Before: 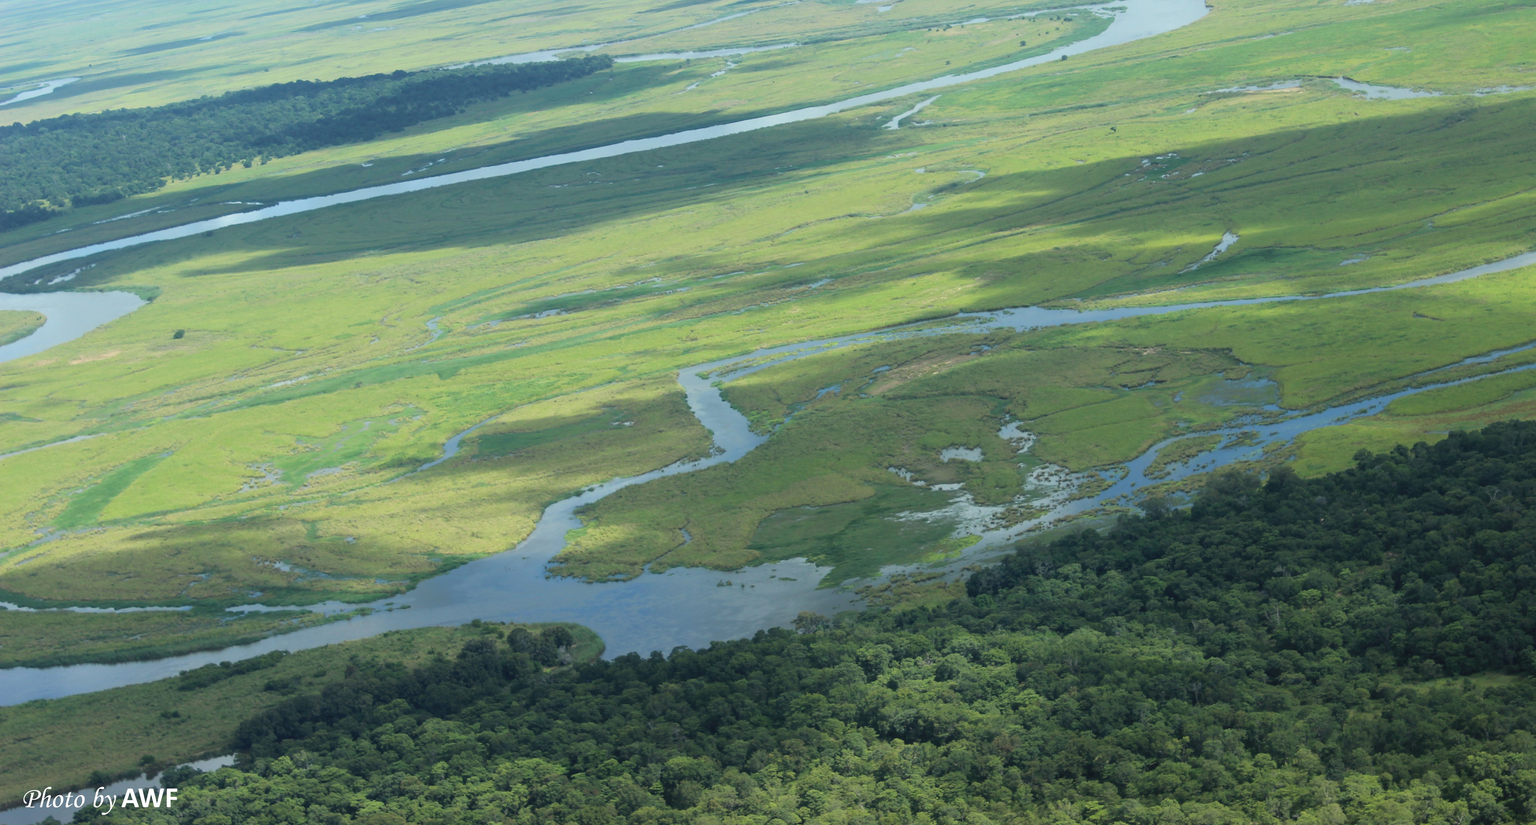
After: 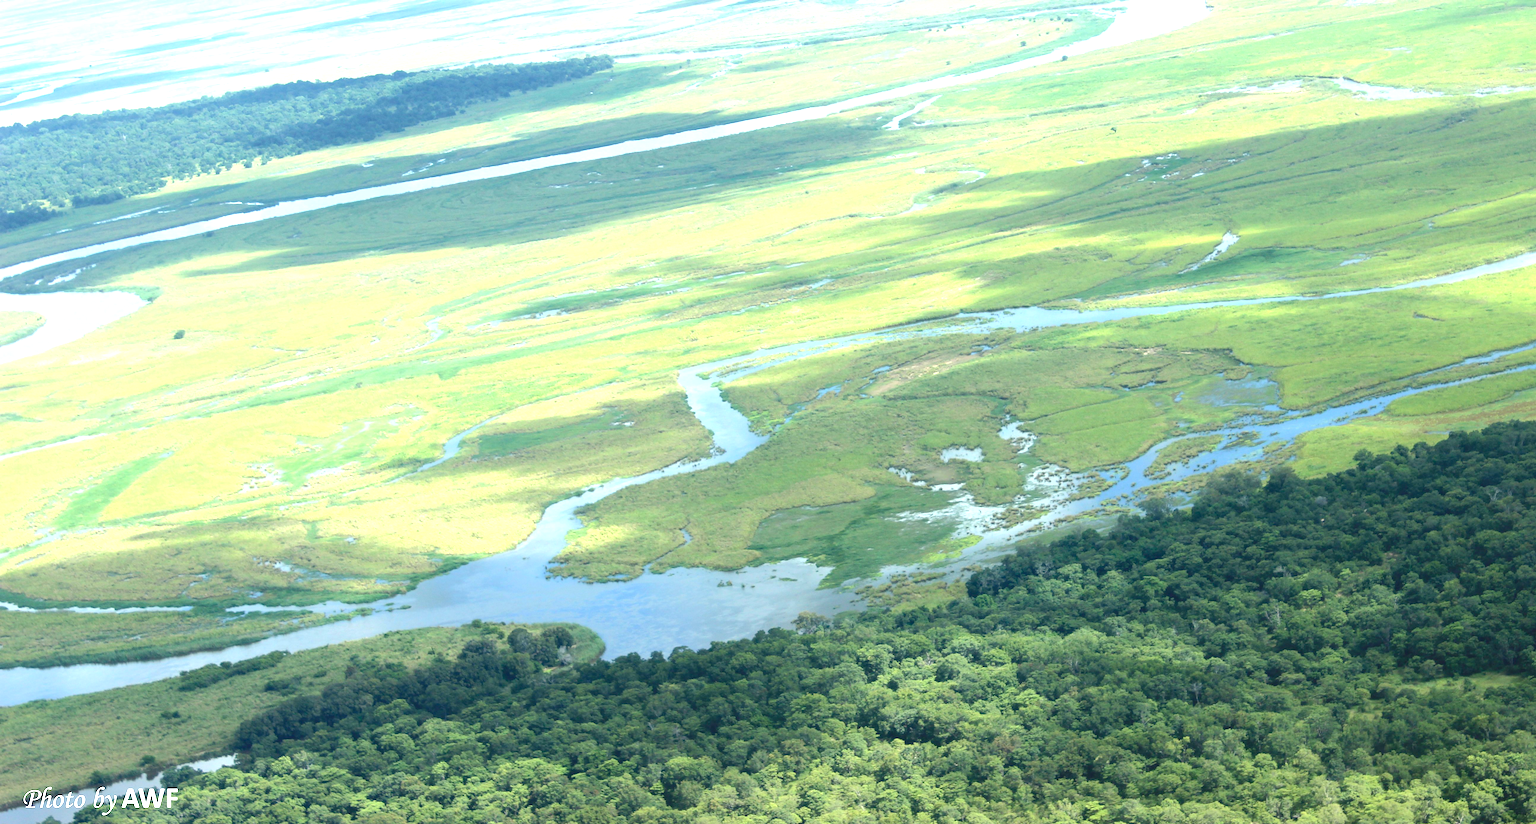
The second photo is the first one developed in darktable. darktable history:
tone curve: curves: ch0 [(0, 0) (0.003, 0.005) (0.011, 0.021) (0.025, 0.042) (0.044, 0.065) (0.069, 0.074) (0.1, 0.092) (0.136, 0.123) (0.177, 0.159) (0.224, 0.2) (0.277, 0.252) (0.335, 0.32) (0.399, 0.392) (0.468, 0.468) (0.543, 0.549) (0.623, 0.638) (0.709, 0.721) (0.801, 0.812) (0.898, 0.896) (1, 1)], color space Lab, independent channels, preserve colors none
exposure: black level correction 0.001, exposure 1.398 EV
color balance rgb: perceptual saturation grading › global saturation 20%, perceptual saturation grading › highlights -25.384%, perceptual saturation grading › shadows 26.07%
